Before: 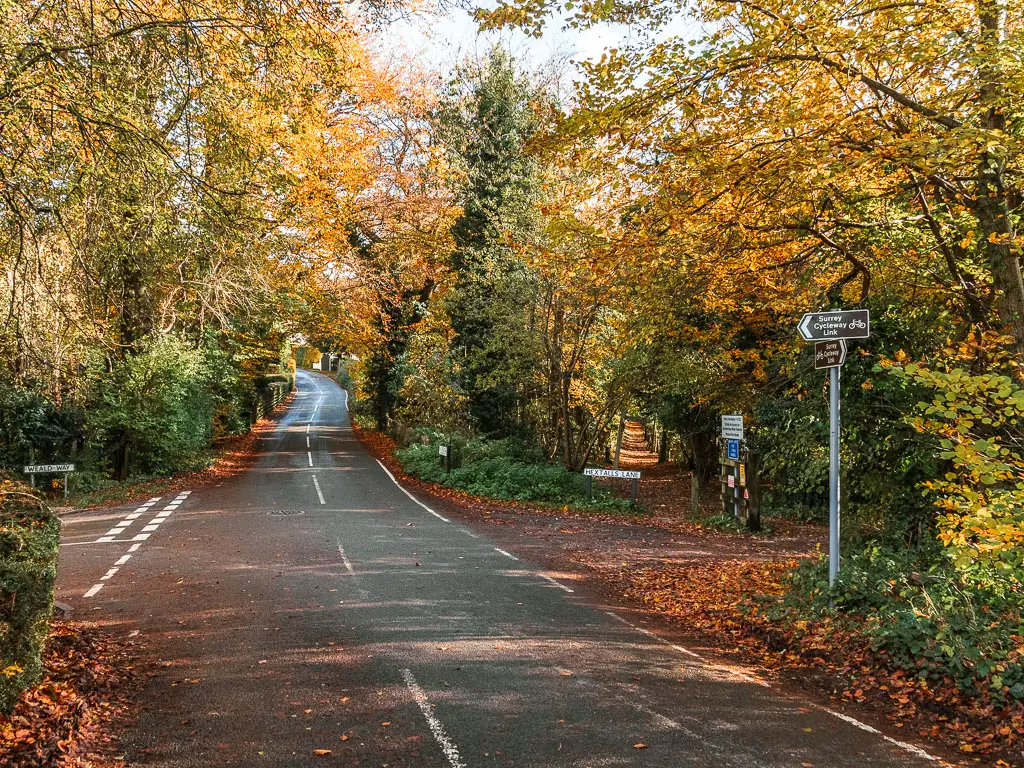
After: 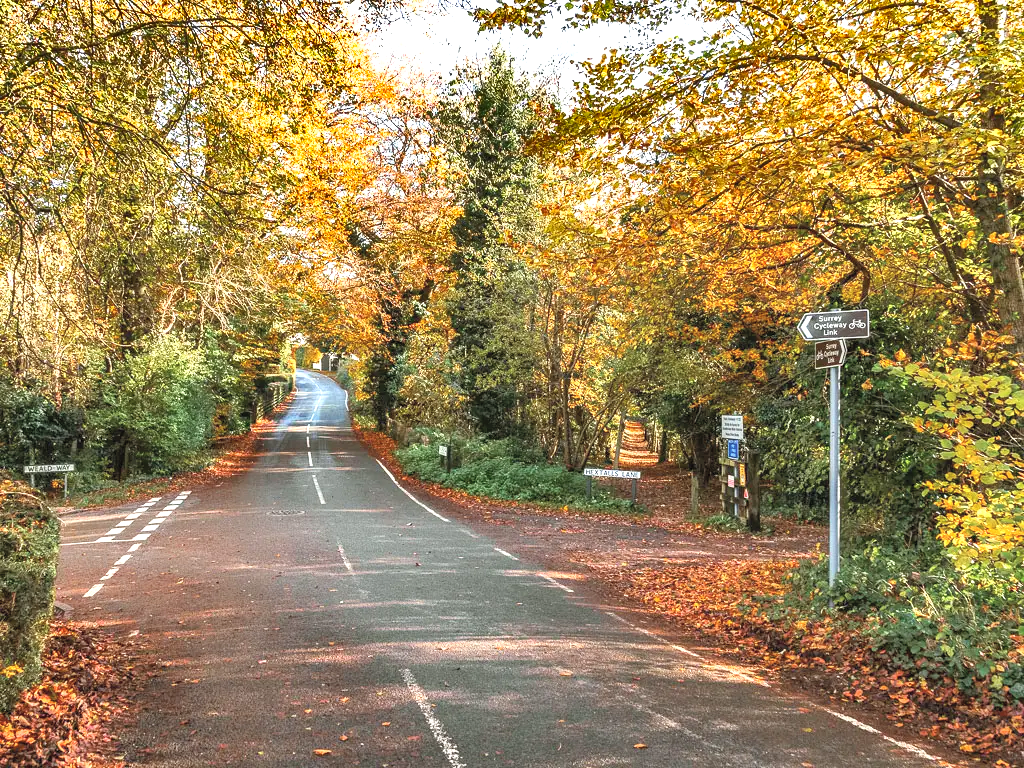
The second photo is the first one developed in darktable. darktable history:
exposure: black level correction 0, exposure 0.699 EV, compensate highlight preservation false
shadows and highlights: radius 118.35, shadows 41.49, highlights -61.54, soften with gaussian
contrast brightness saturation: brightness 0.148
